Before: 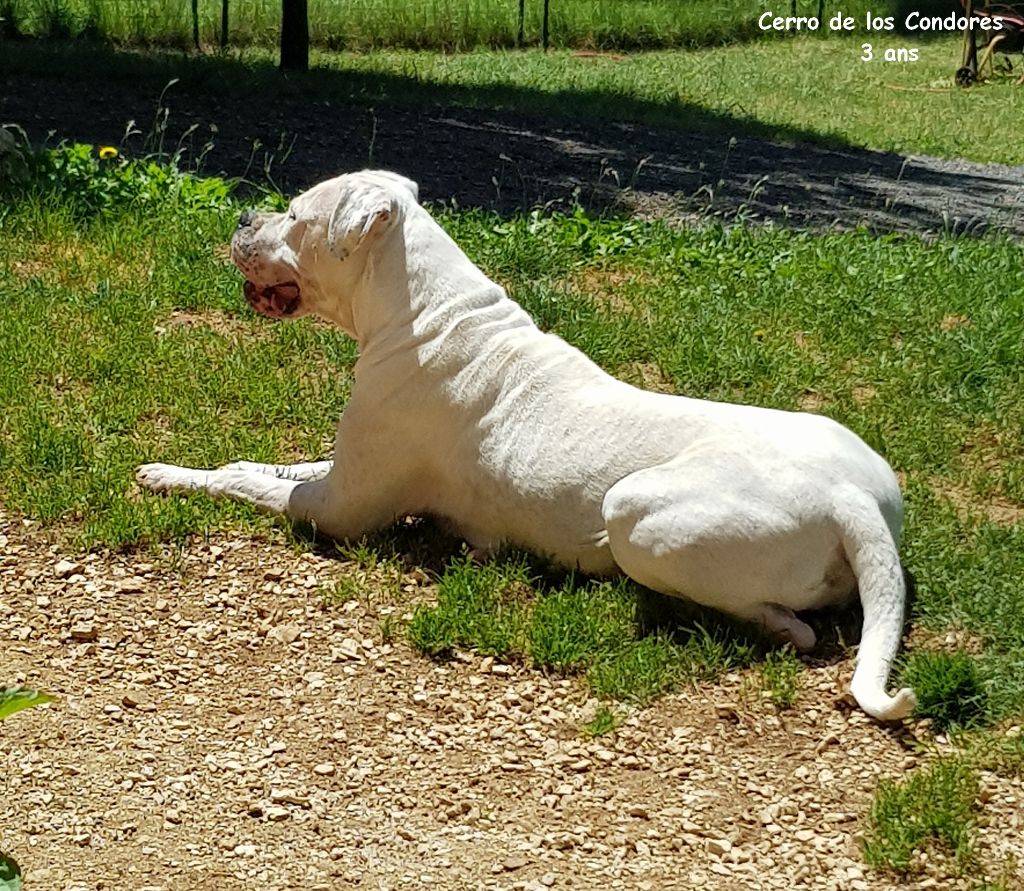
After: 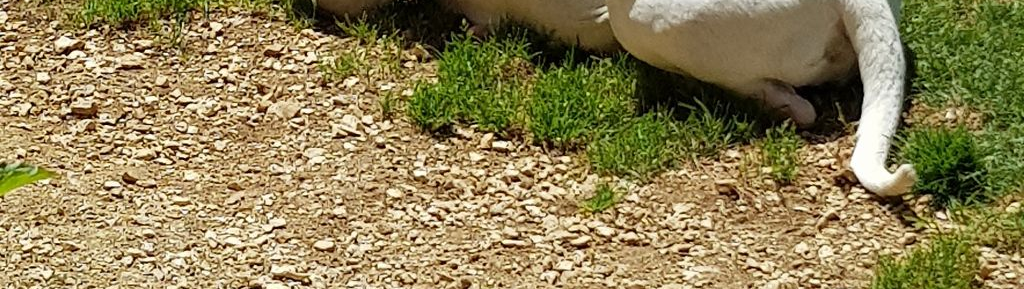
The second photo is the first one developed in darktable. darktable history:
crop and rotate: top 58.842%, bottom 8.669%
